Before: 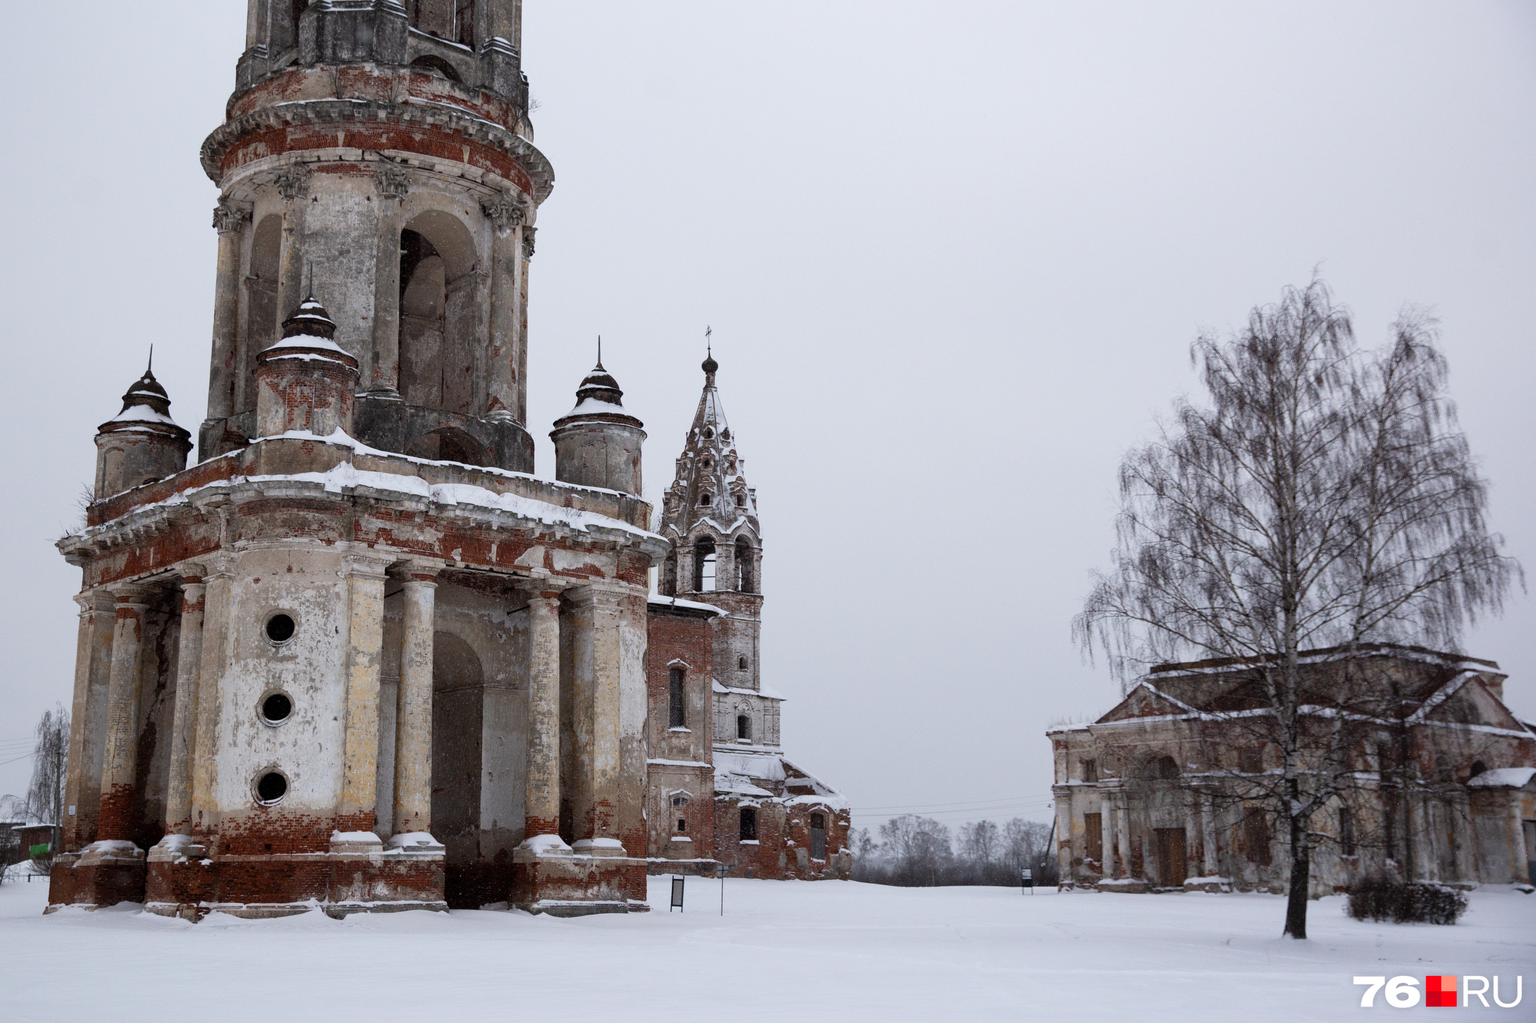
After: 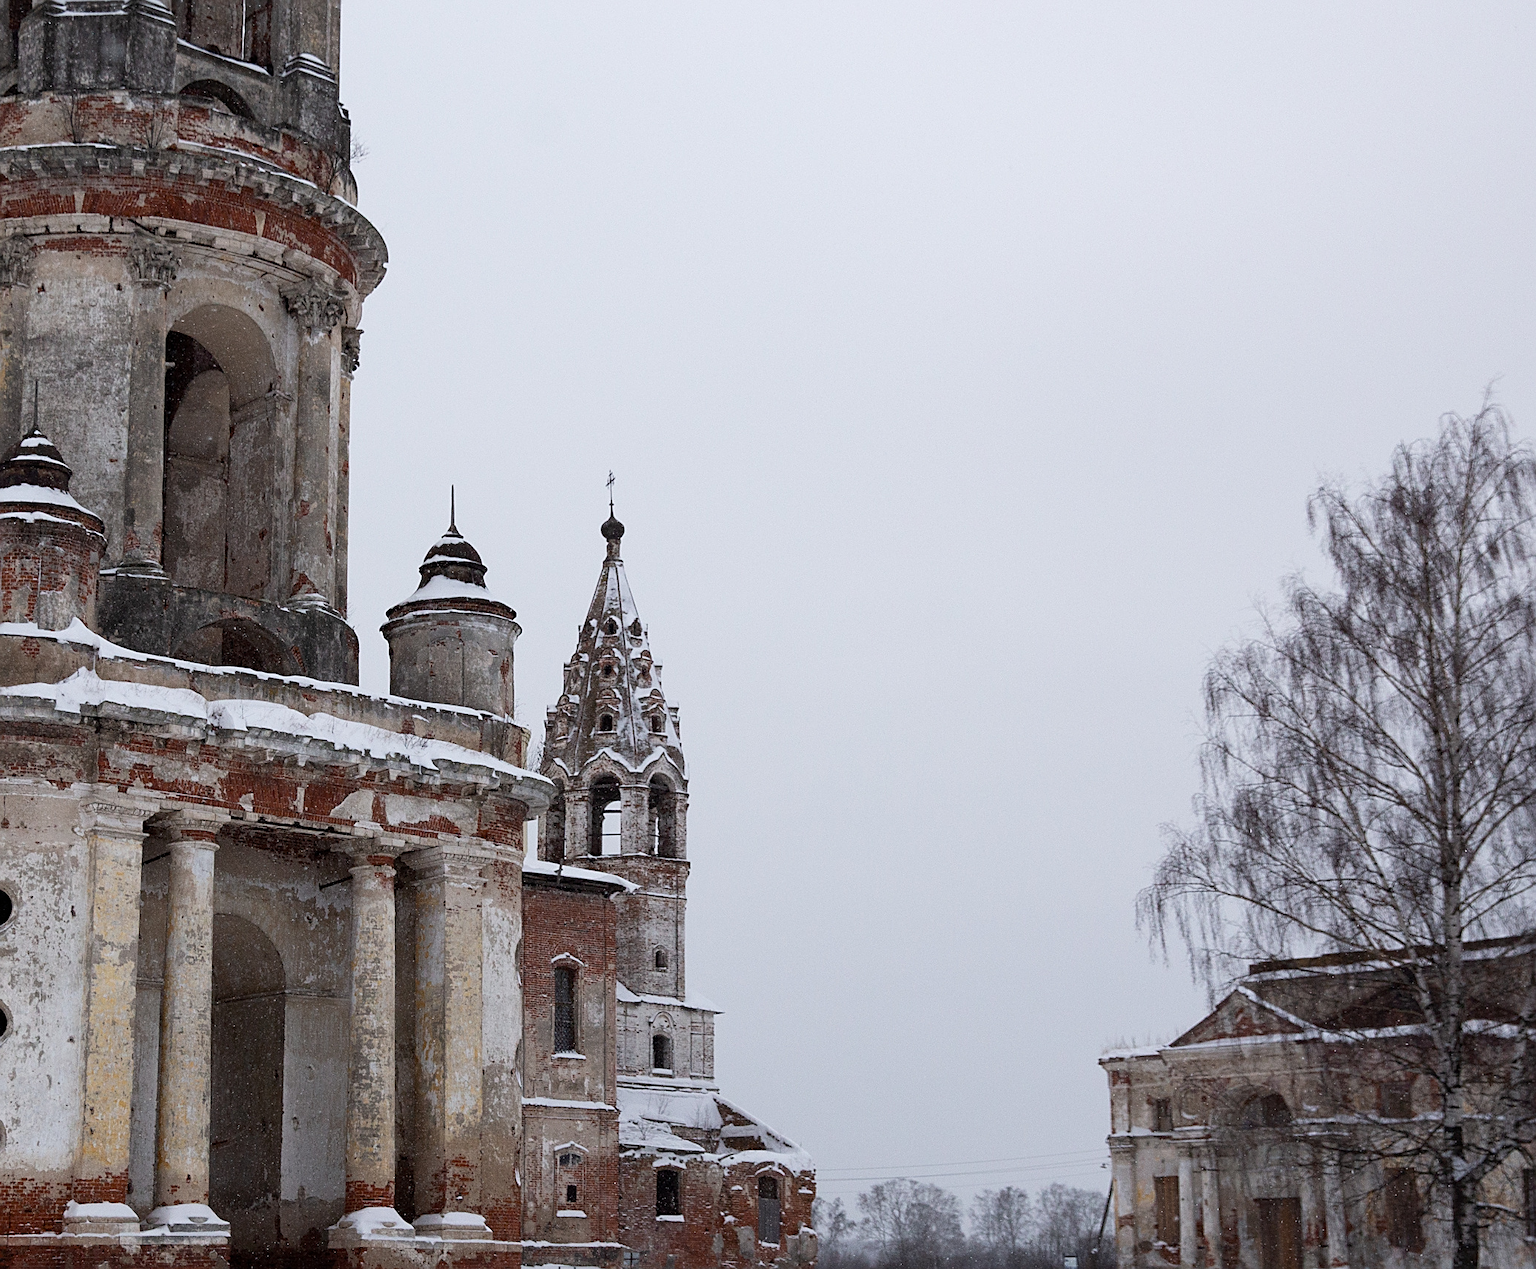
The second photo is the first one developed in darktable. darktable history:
sharpen: on, module defaults
crop: left 18.643%, right 12.18%, bottom 14.179%
